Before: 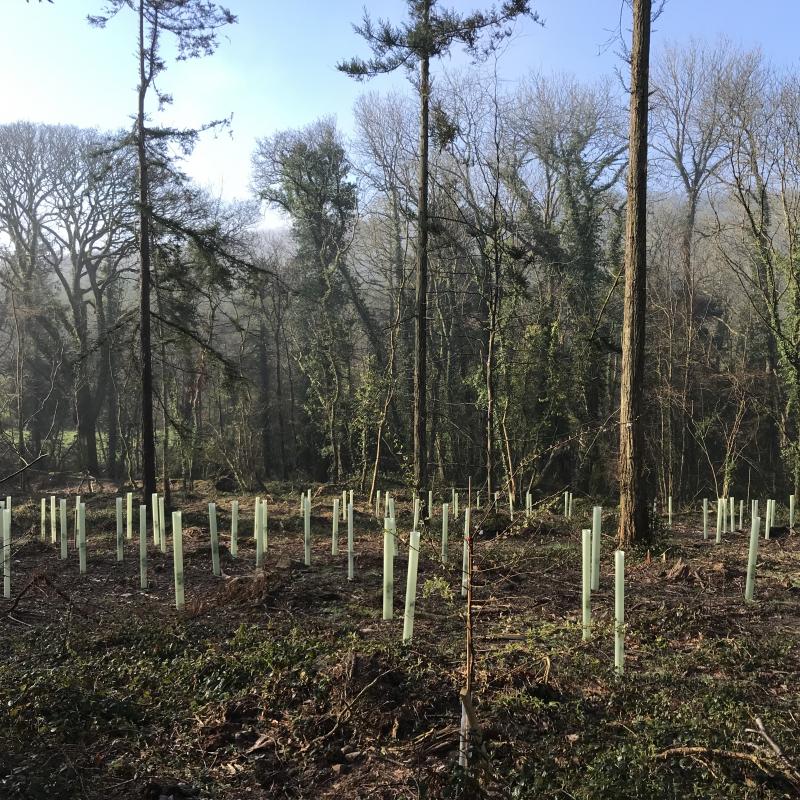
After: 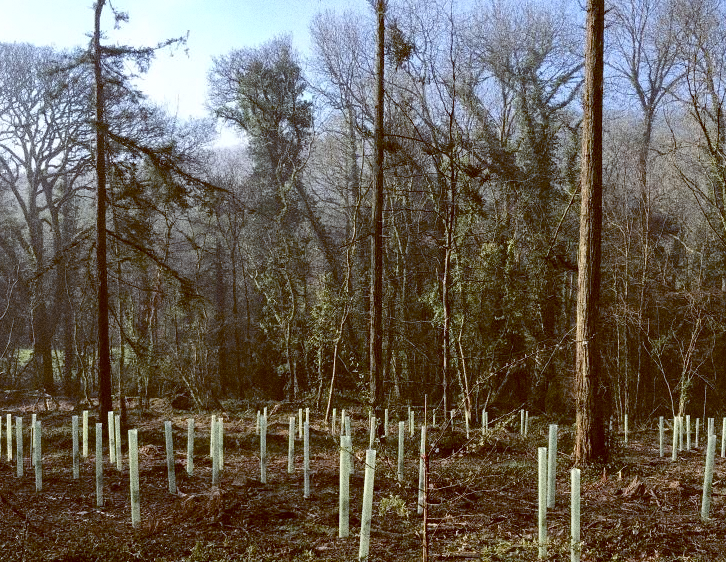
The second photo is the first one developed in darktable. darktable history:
grain: coarseness 10.62 ISO, strength 55.56%
color balance: lift [1, 1.015, 1.004, 0.985], gamma [1, 0.958, 0.971, 1.042], gain [1, 0.956, 0.977, 1.044]
crop: left 5.596%, top 10.314%, right 3.534%, bottom 19.395%
